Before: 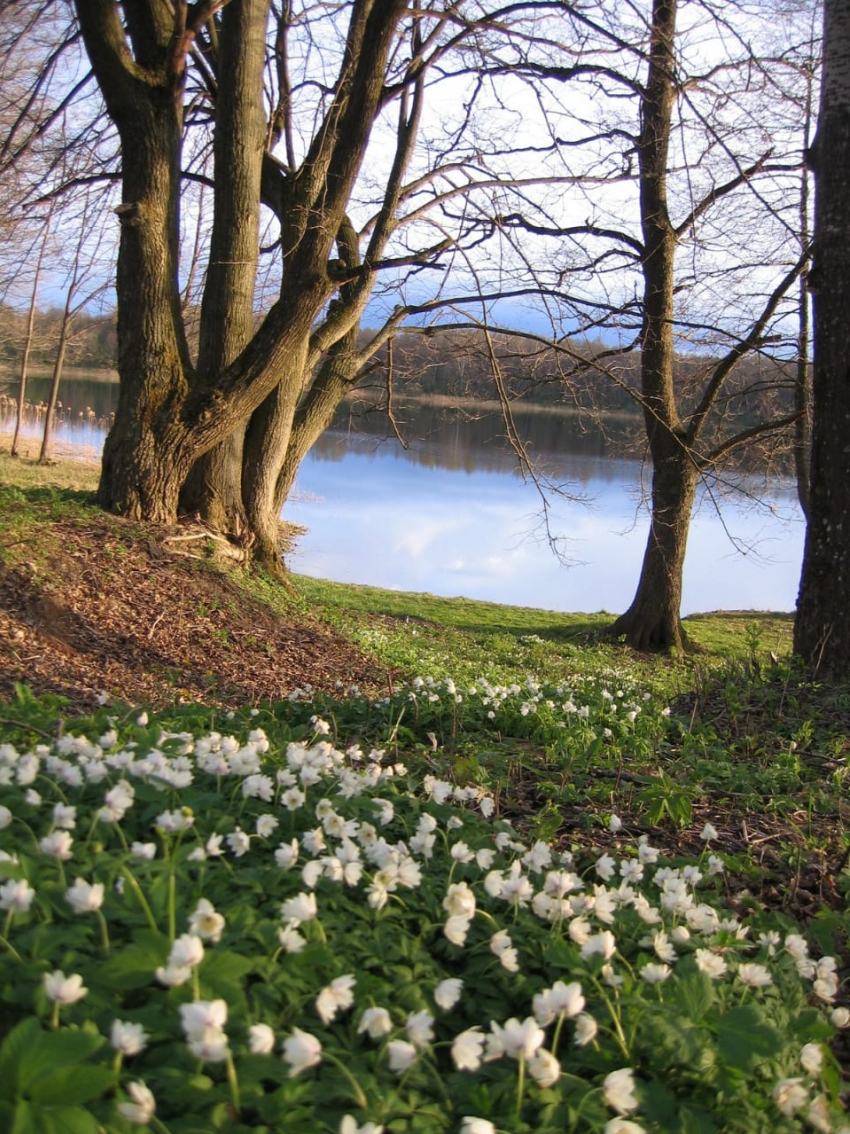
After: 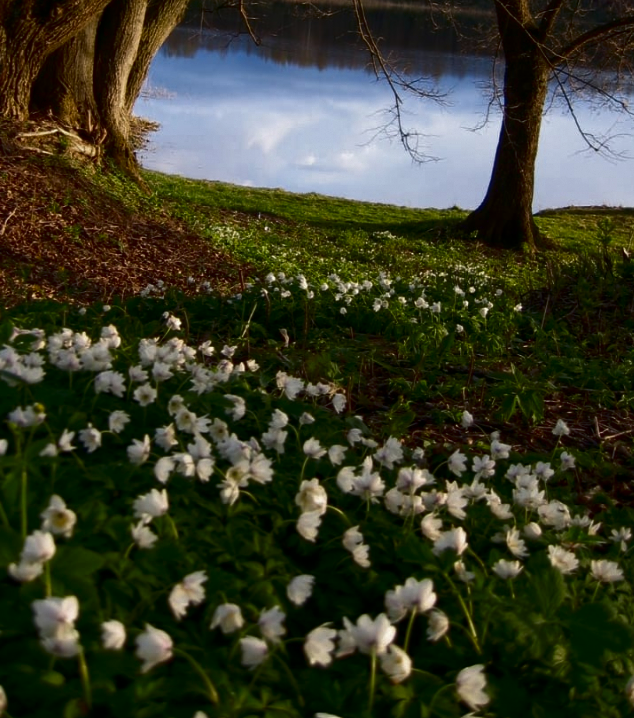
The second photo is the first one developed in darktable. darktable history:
contrast brightness saturation: brightness -0.527
crop and rotate: left 17.463%, top 35.63%, right 7.895%, bottom 1.014%
